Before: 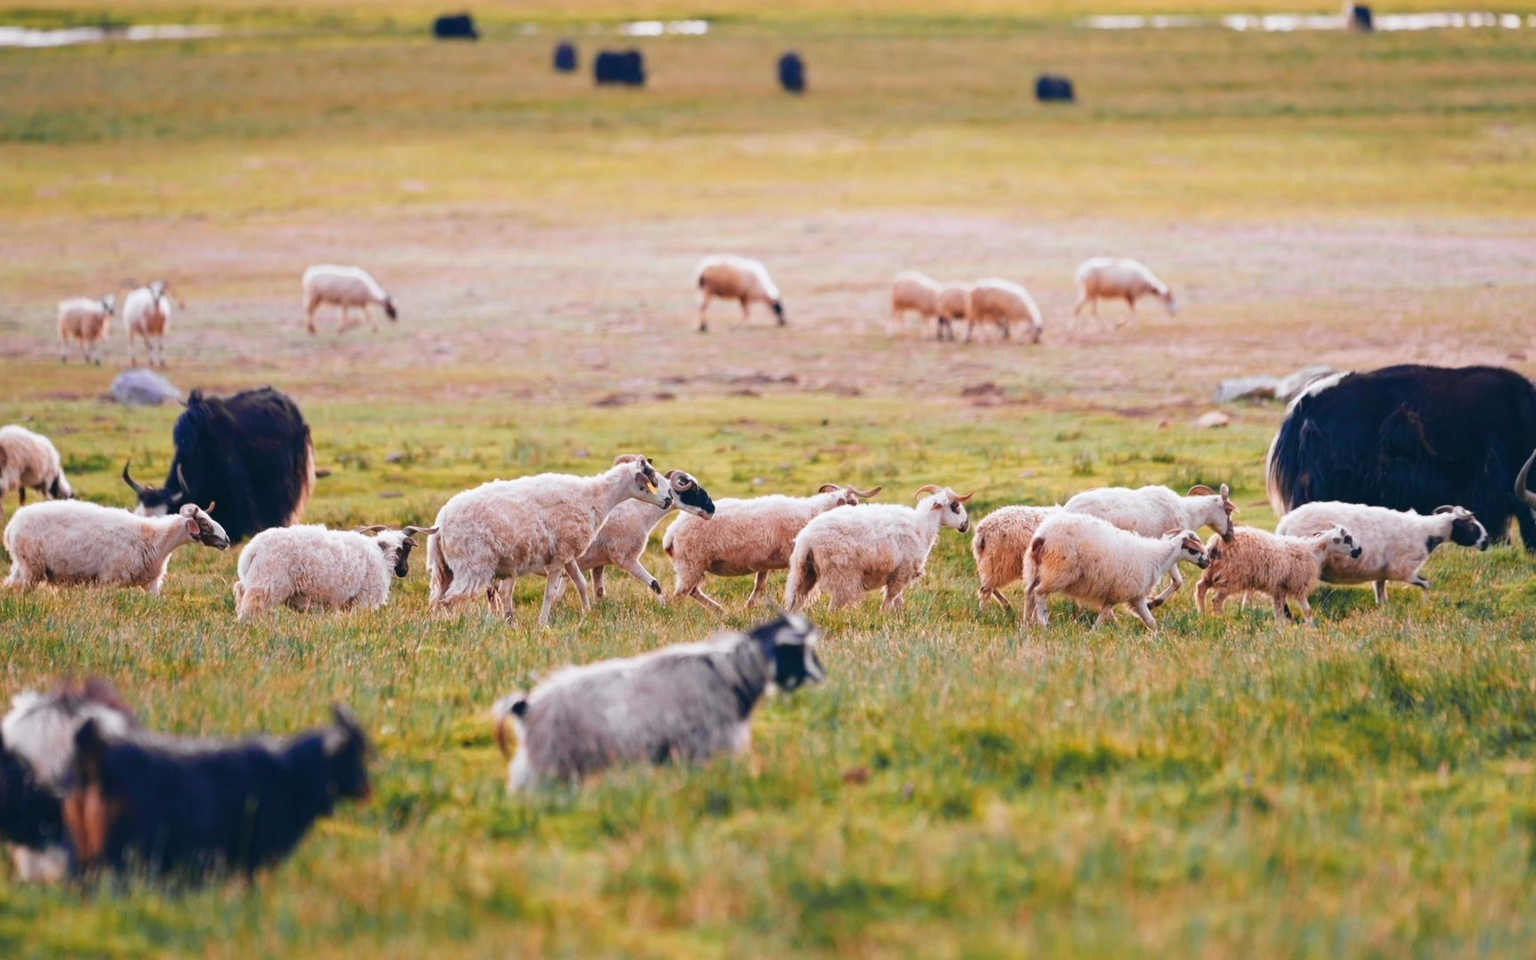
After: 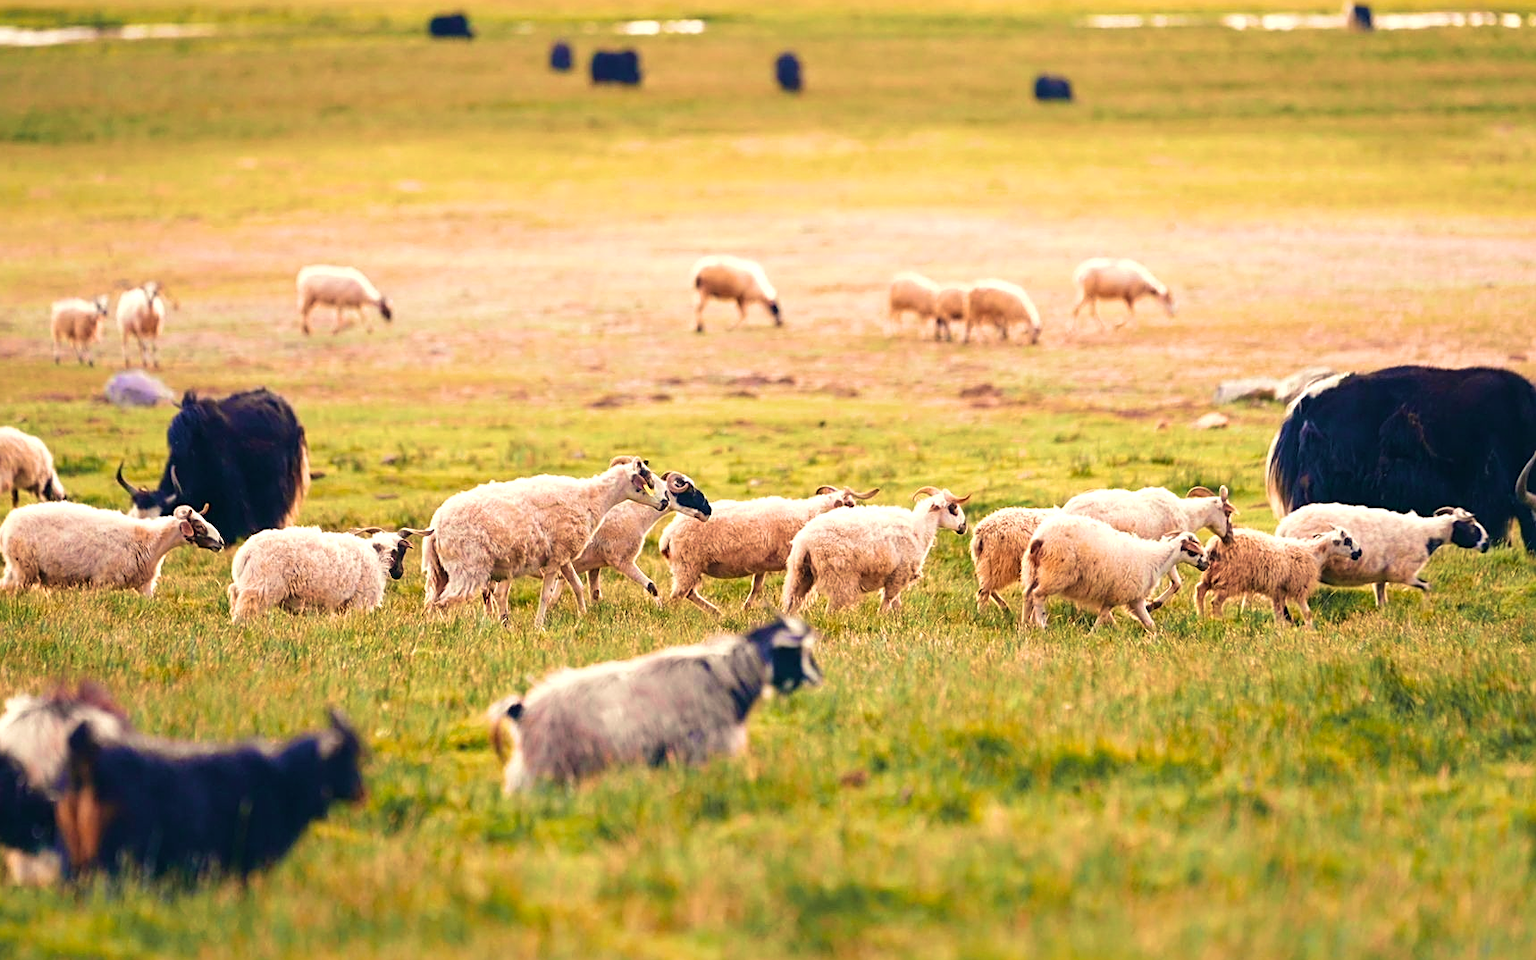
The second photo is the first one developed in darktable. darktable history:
tone equalizer: -8 EV -0.402 EV, -7 EV -0.366 EV, -6 EV -0.316 EV, -5 EV -0.234 EV, -3 EV 0.215 EV, -2 EV 0.311 EV, -1 EV 0.376 EV, +0 EV 0.424 EV
velvia: strength 49.6%
crop and rotate: left 0.518%, top 0.143%, bottom 0.271%
color correction: highlights a* 1.33, highlights b* 17.14
sharpen: on, module defaults
